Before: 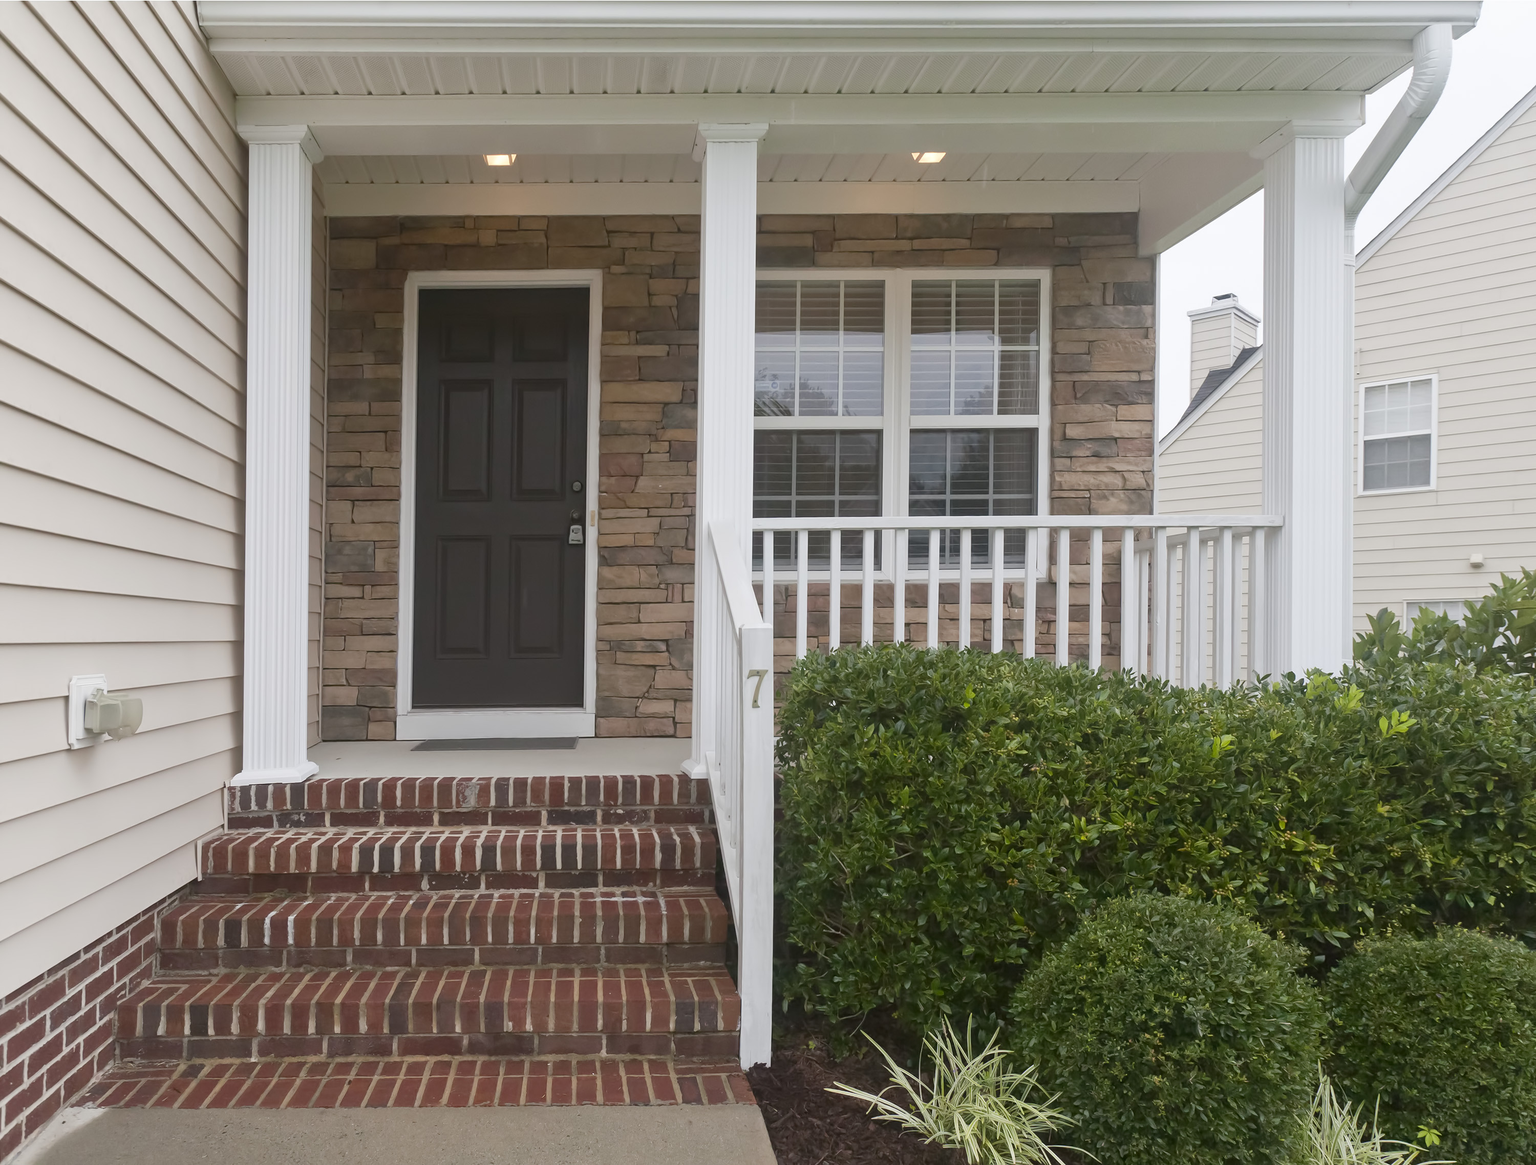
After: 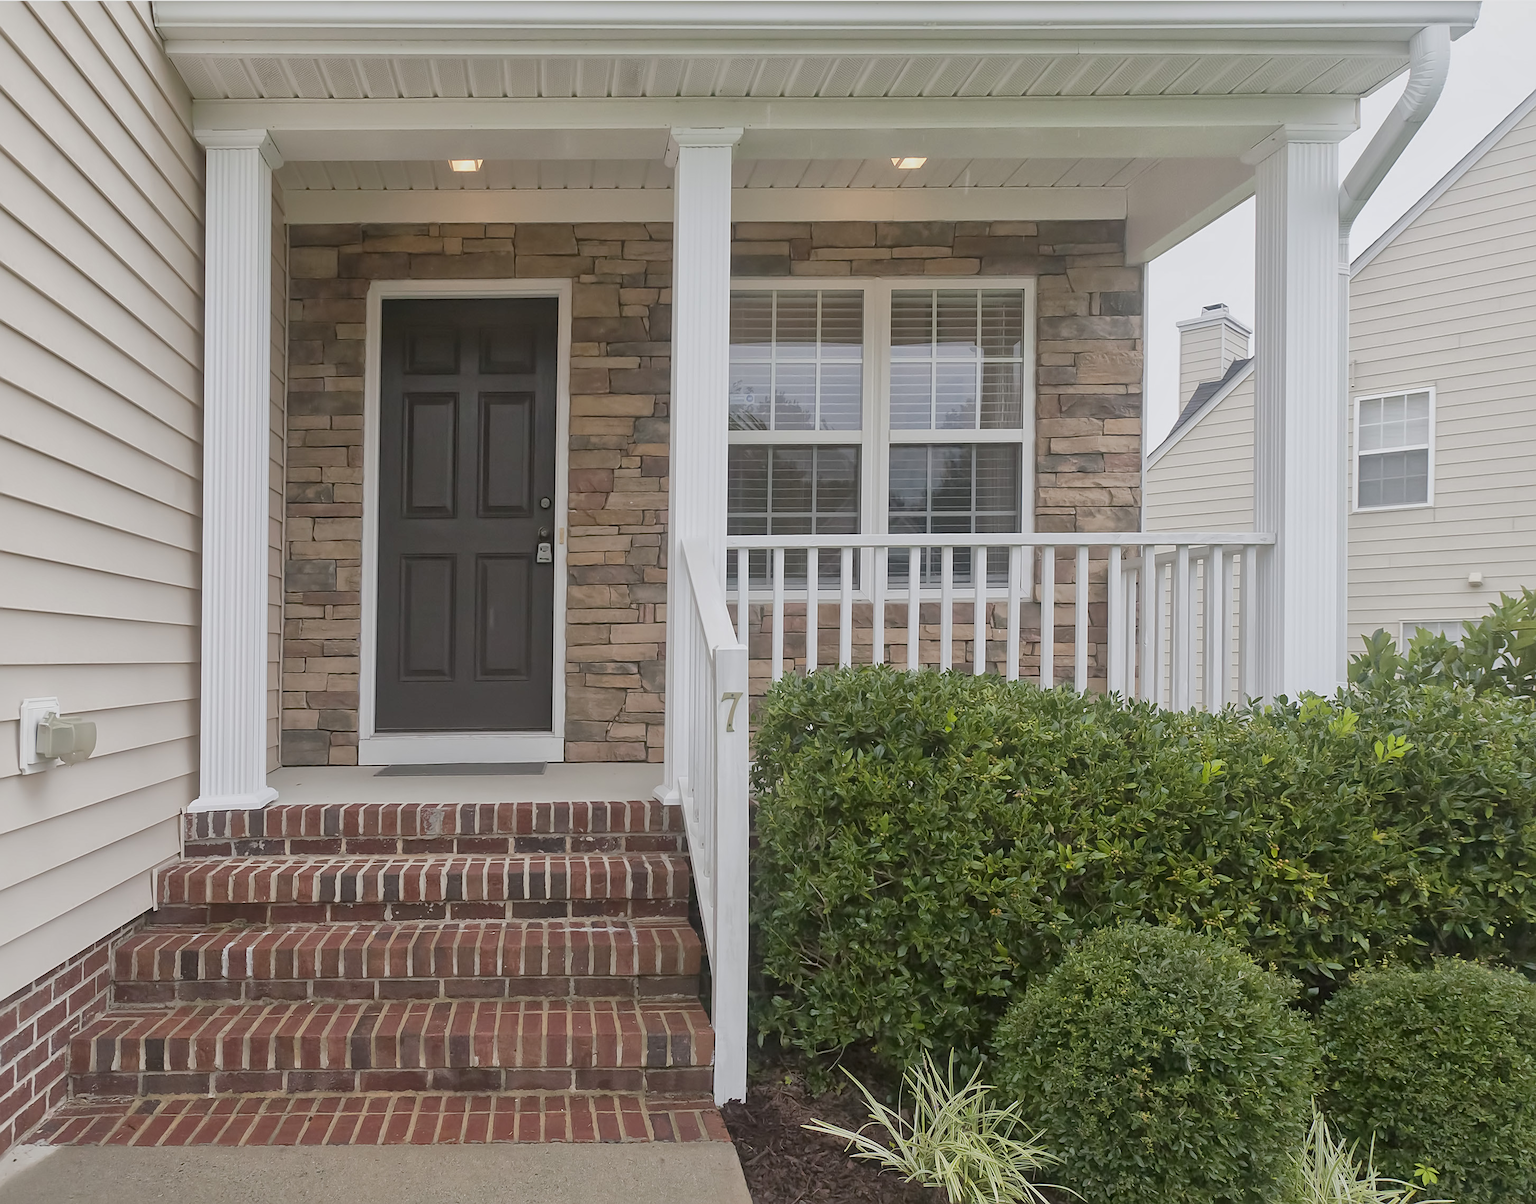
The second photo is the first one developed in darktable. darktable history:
crop and rotate: left 3.238%
global tonemap: drago (1, 100), detail 1
sharpen: radius 1.967
shadows and highlights: shadows 25, highlights -25
